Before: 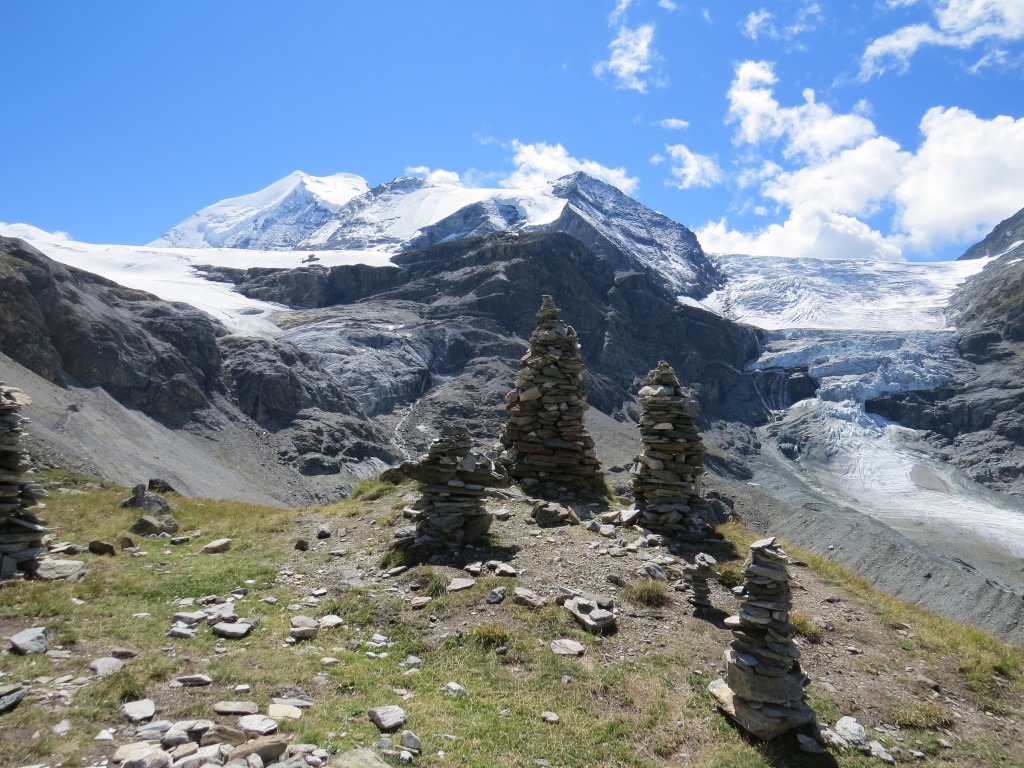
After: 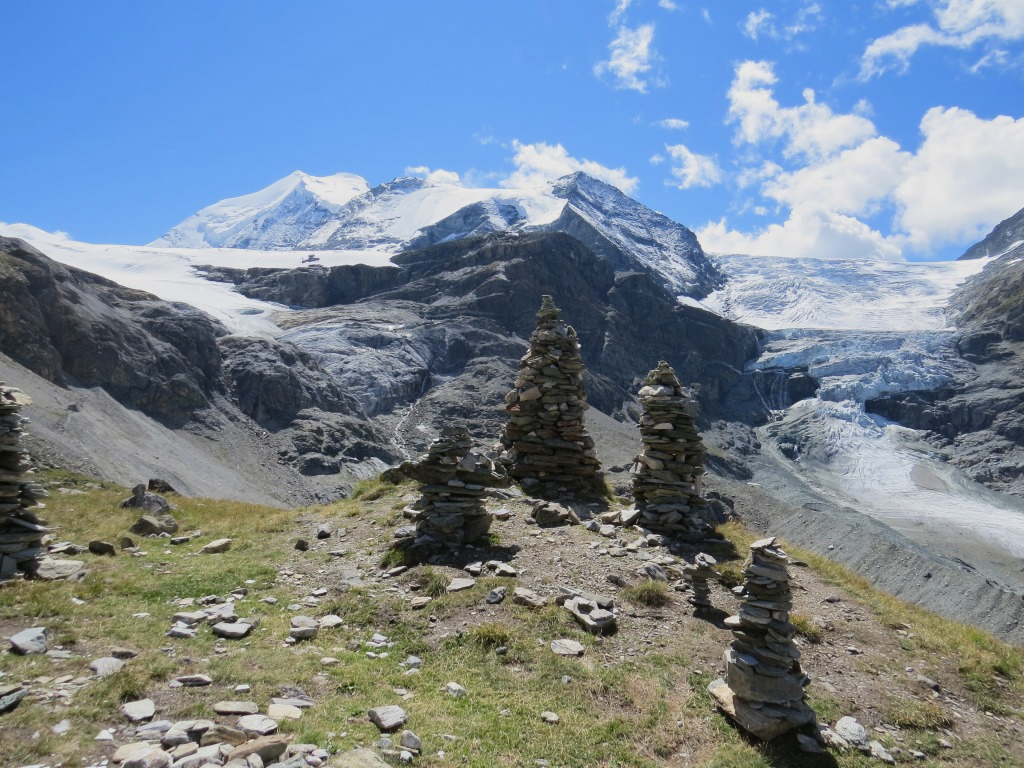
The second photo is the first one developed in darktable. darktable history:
tone equalizer: -8 EV -0.001 EV, -7 EV 0.003 EV, -6 EV -0.024 EV, -5 EV 0.013 EV, -4 EV -0.02 EV, -3 EV 0.035 EV, -2 EV -0.047 EV, -1 EV -0.284 EV, +0 EV -0.557 EV, edges refinement/feathering 500, mask exposure compensation -1.57 EV, preserve details guided filter
